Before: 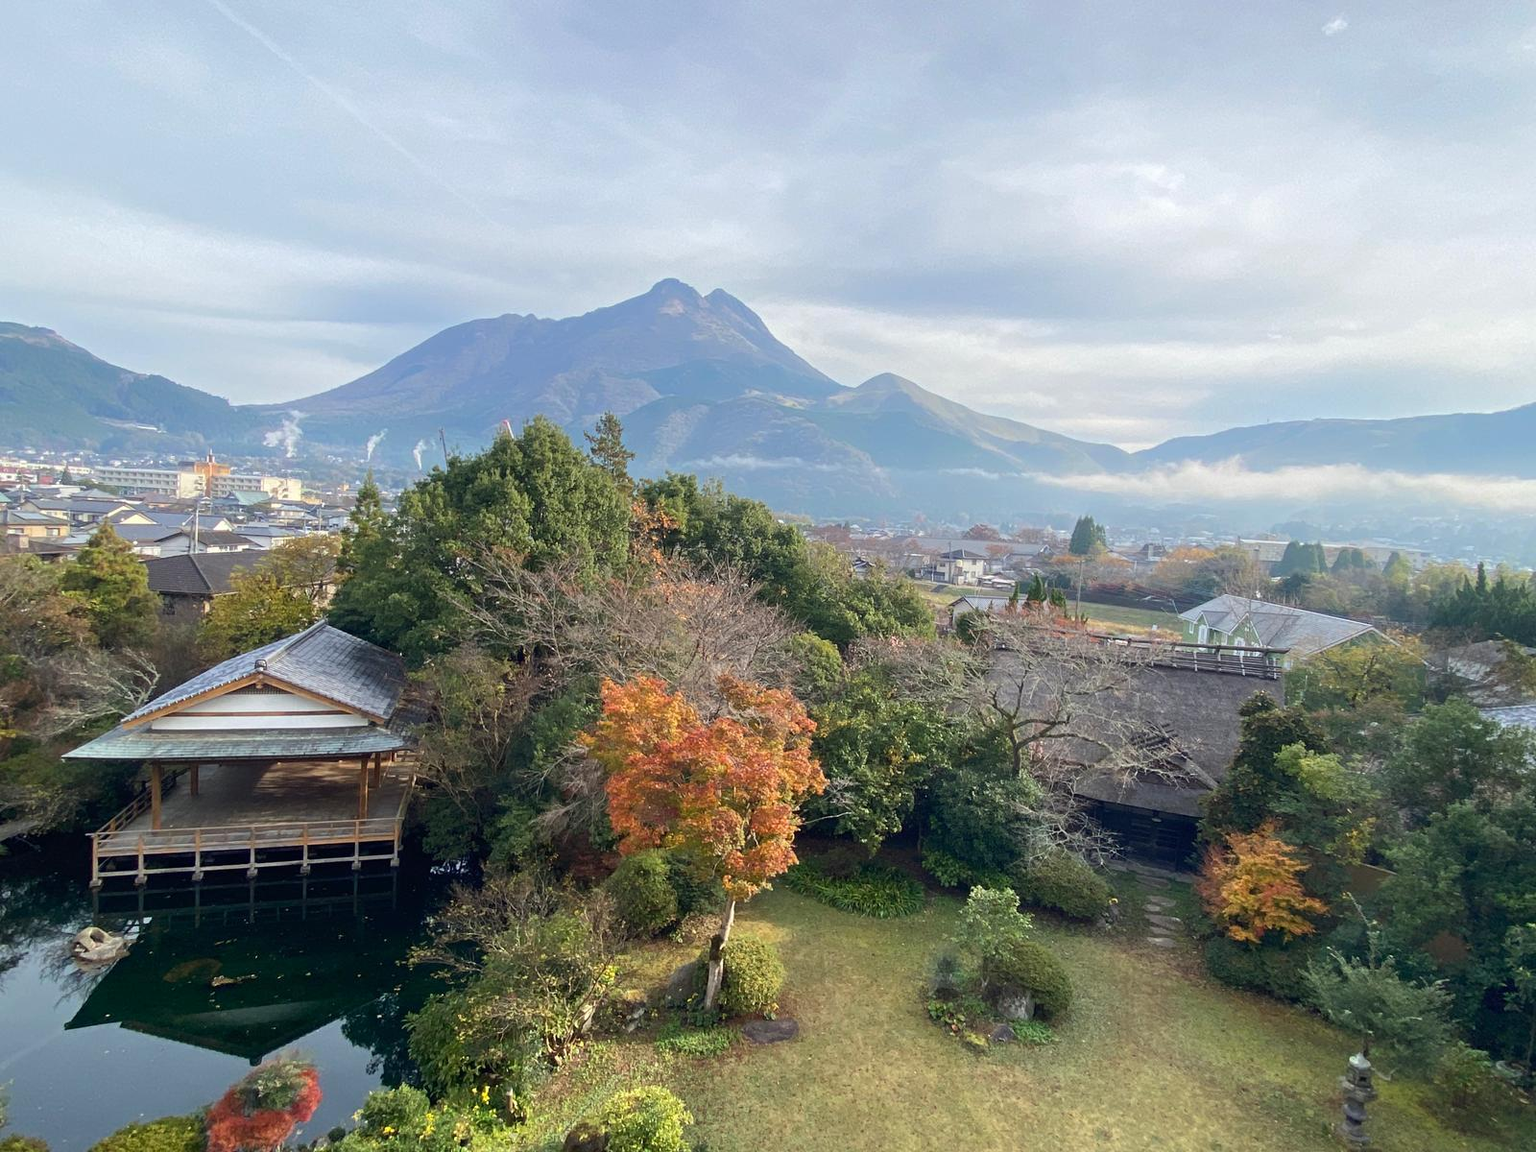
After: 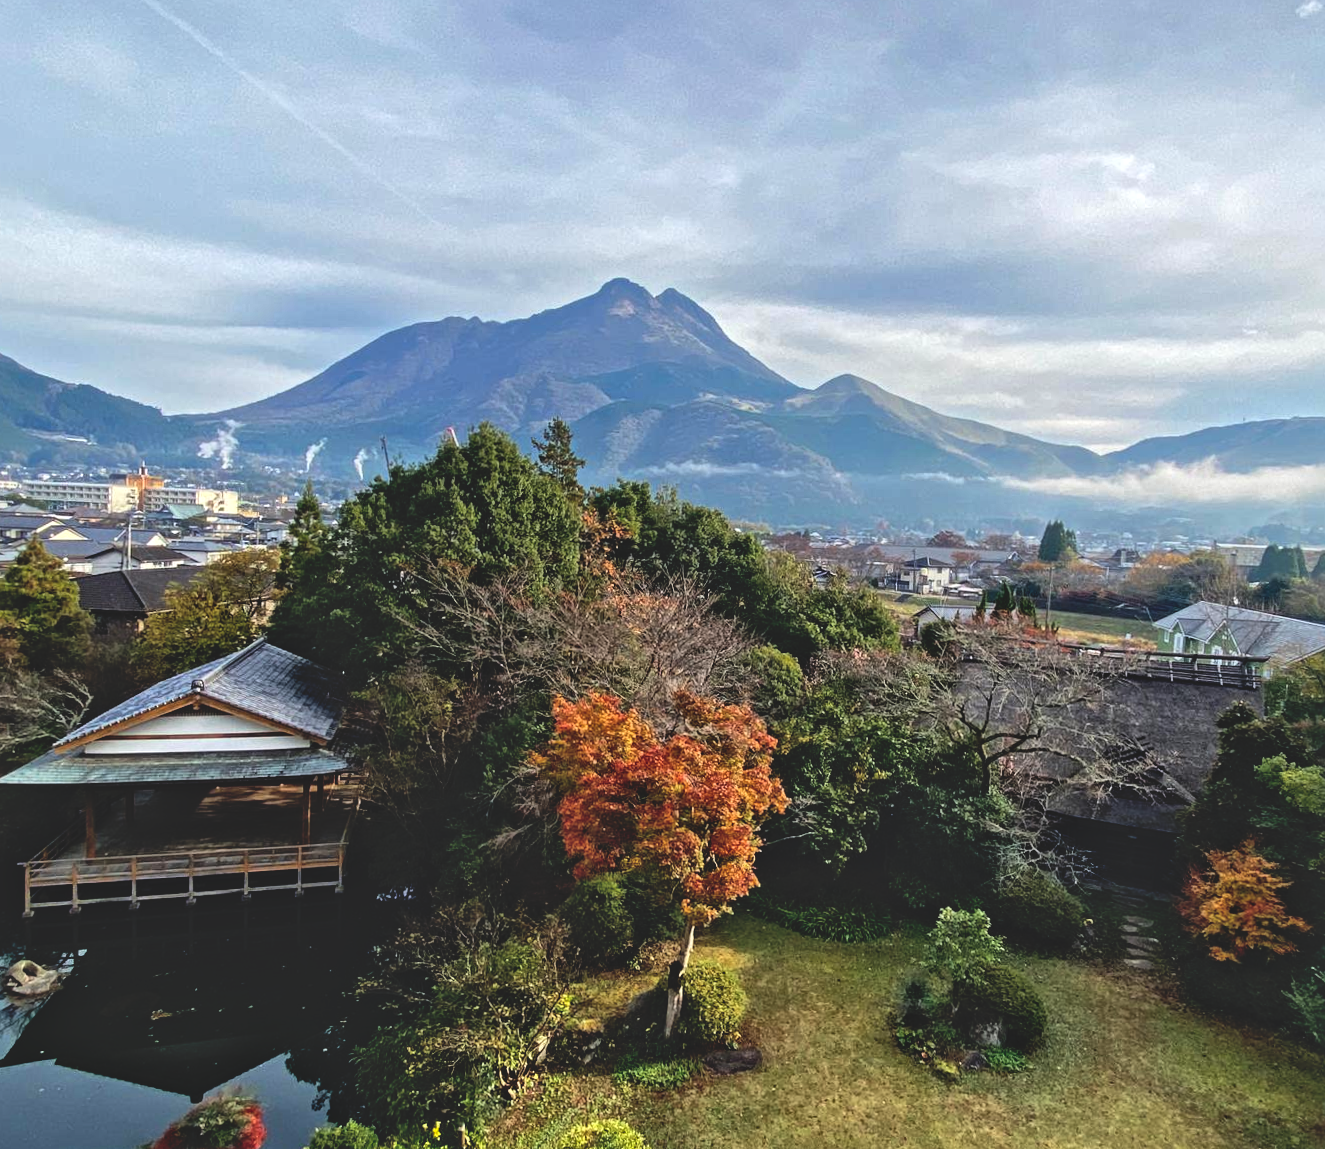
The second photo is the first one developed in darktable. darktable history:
local contrast: mode bilateral grid, contrast 19, coarseness 20, detail 150%, midtone range 0.2
crop and rotate: angle 0.61°, left 4.083%, top 0.427%, right 11.884%, bottom 2.452%
base curve: curves: ch0 [(0, 0.02) (0.083, 0.036) (1, 1)], preserve colors none
